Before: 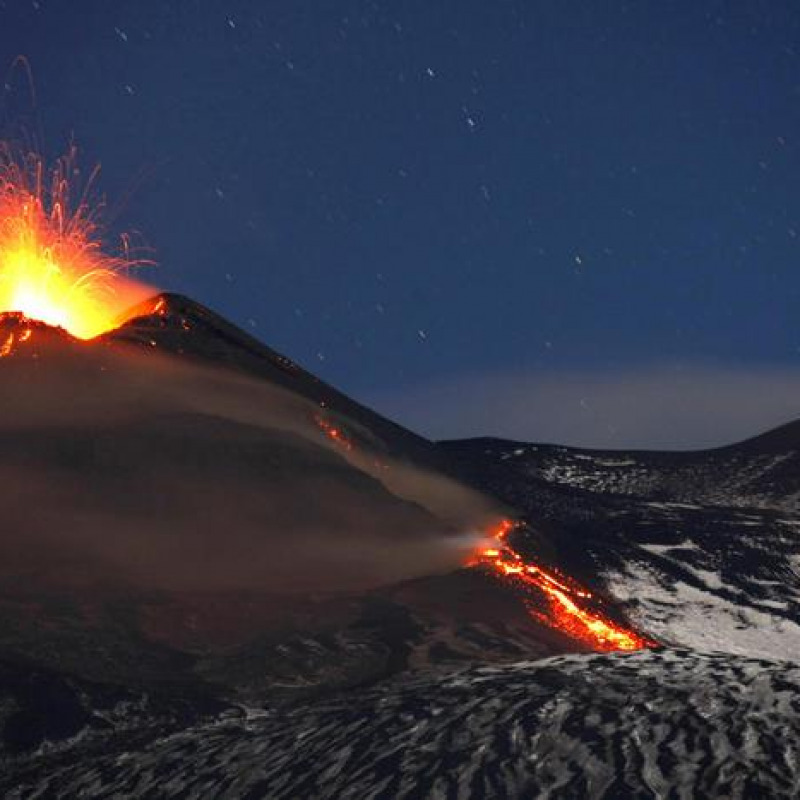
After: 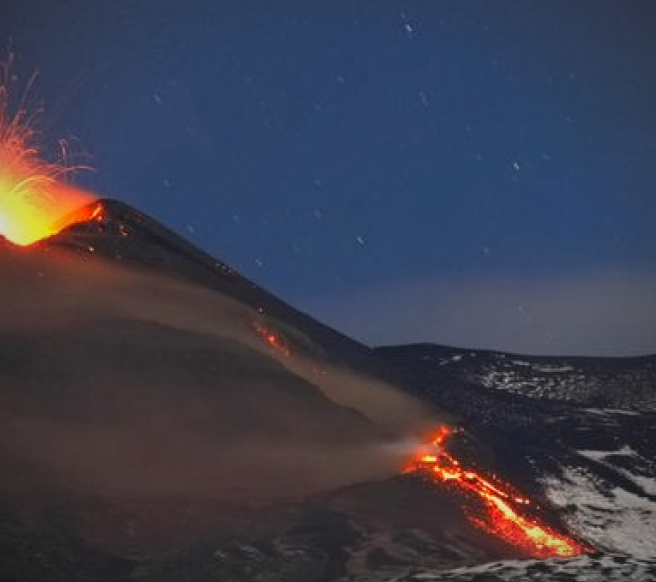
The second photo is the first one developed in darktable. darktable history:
crop: left 7.856%, top 11.836%, right 10.12%, bottom 15.387%
vignetting: fall-off radius 63.6%
contrast equalizer: y [[0.5 ×6], [0.5 ×6], [0.5 ×6], [0 ×6], [0, 0.039, 0.251, 0.29, 0.293, 0.292]]
lowpass: radius 0.1, contrast 0.85, saturation 1.1, unbound 0
